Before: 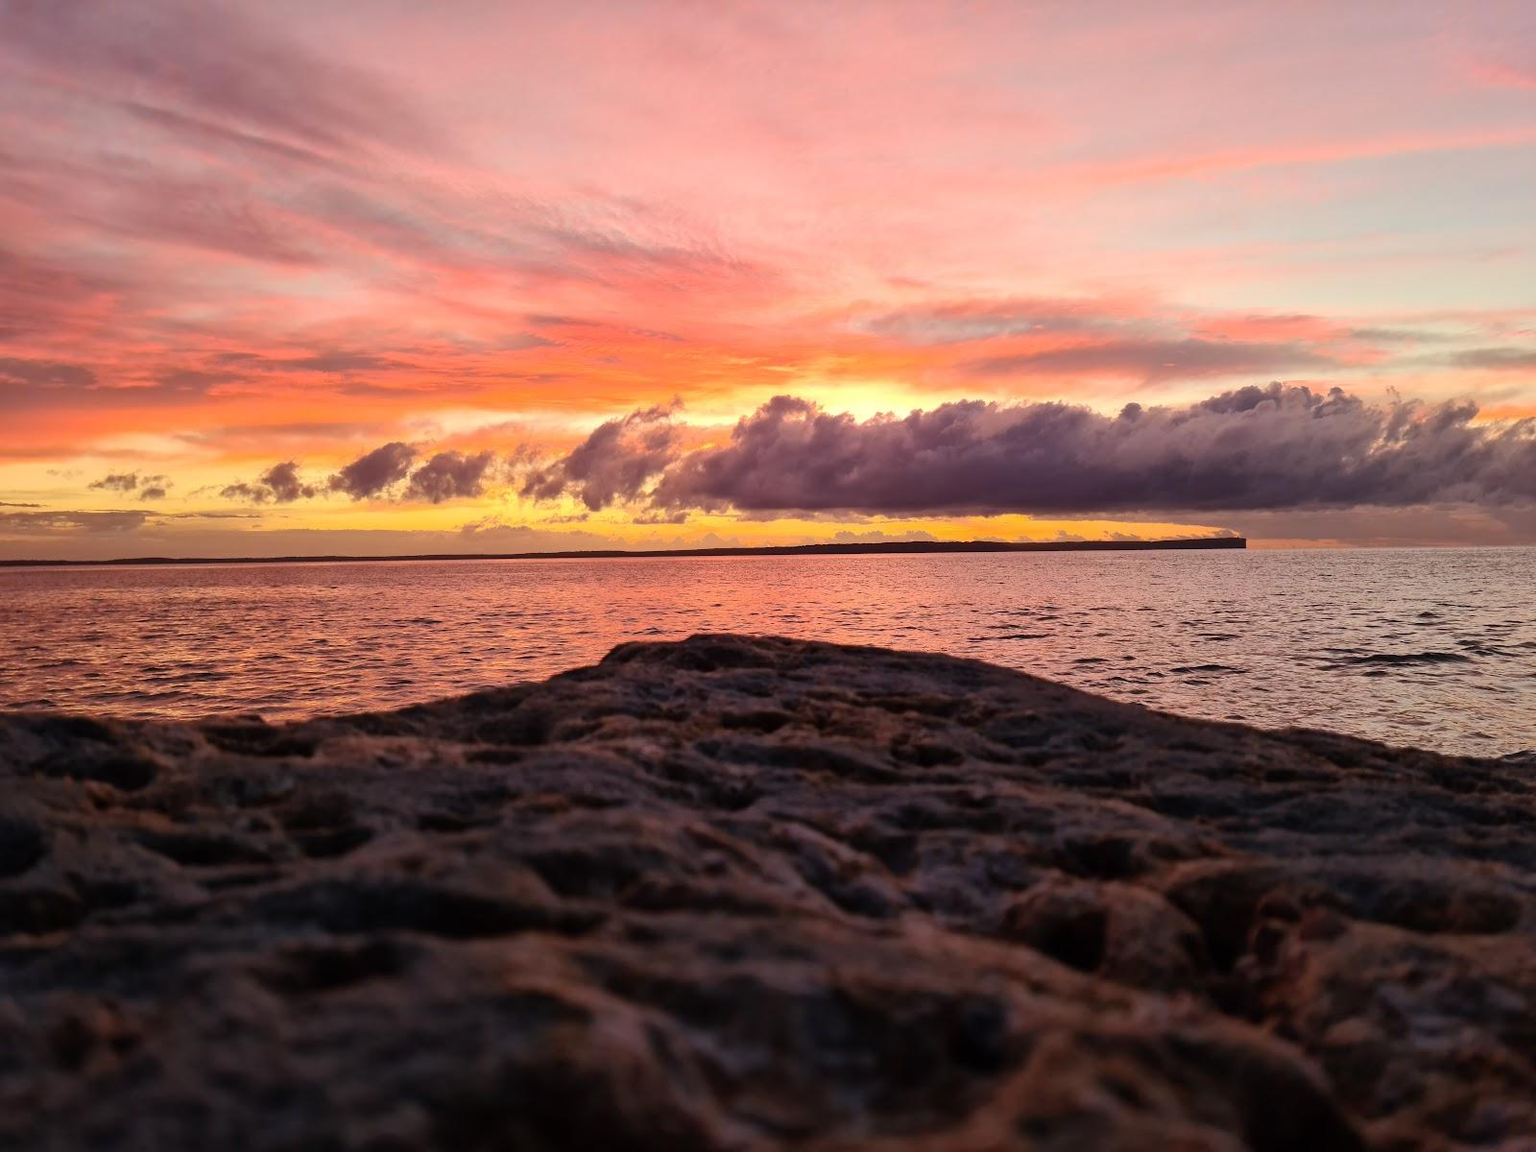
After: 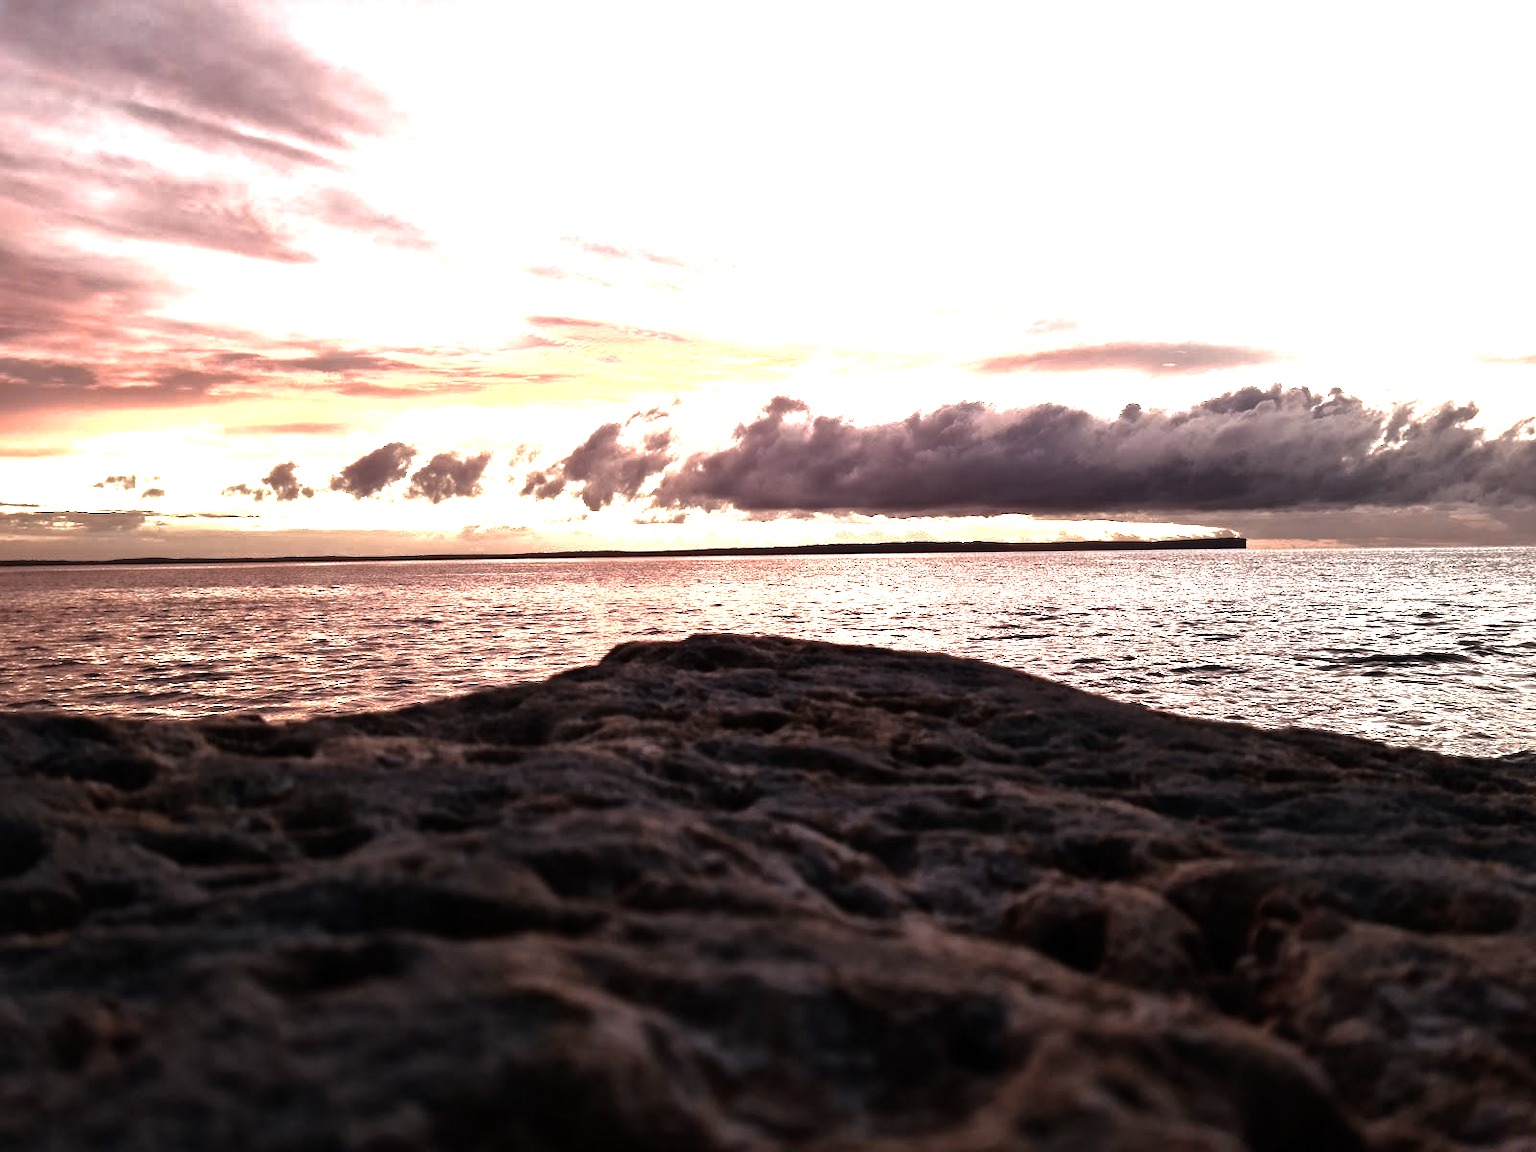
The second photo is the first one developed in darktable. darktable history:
contrast brightness saturation: contrast 0.096, saturation -0.371
tone equalizer: -8 EV -0.766 EV, -7 EV -0.702 EV, -6 EV -0.563 EV, -5 EV -0.378 EV, -3 EV 0.374 EV, -2 EV 0.6 EV, -1 EV 0.692 EV, +0 EV 0.733 EV, edges refinement/feathering 500, mask exposure compensation -1.57 EV, preserve details no
base curve: curves: ch0 [(0, 0) (0.841, 0.609) (1, 1)]
exposure: exposure 0.947 EV, compensate highlight preservation false
